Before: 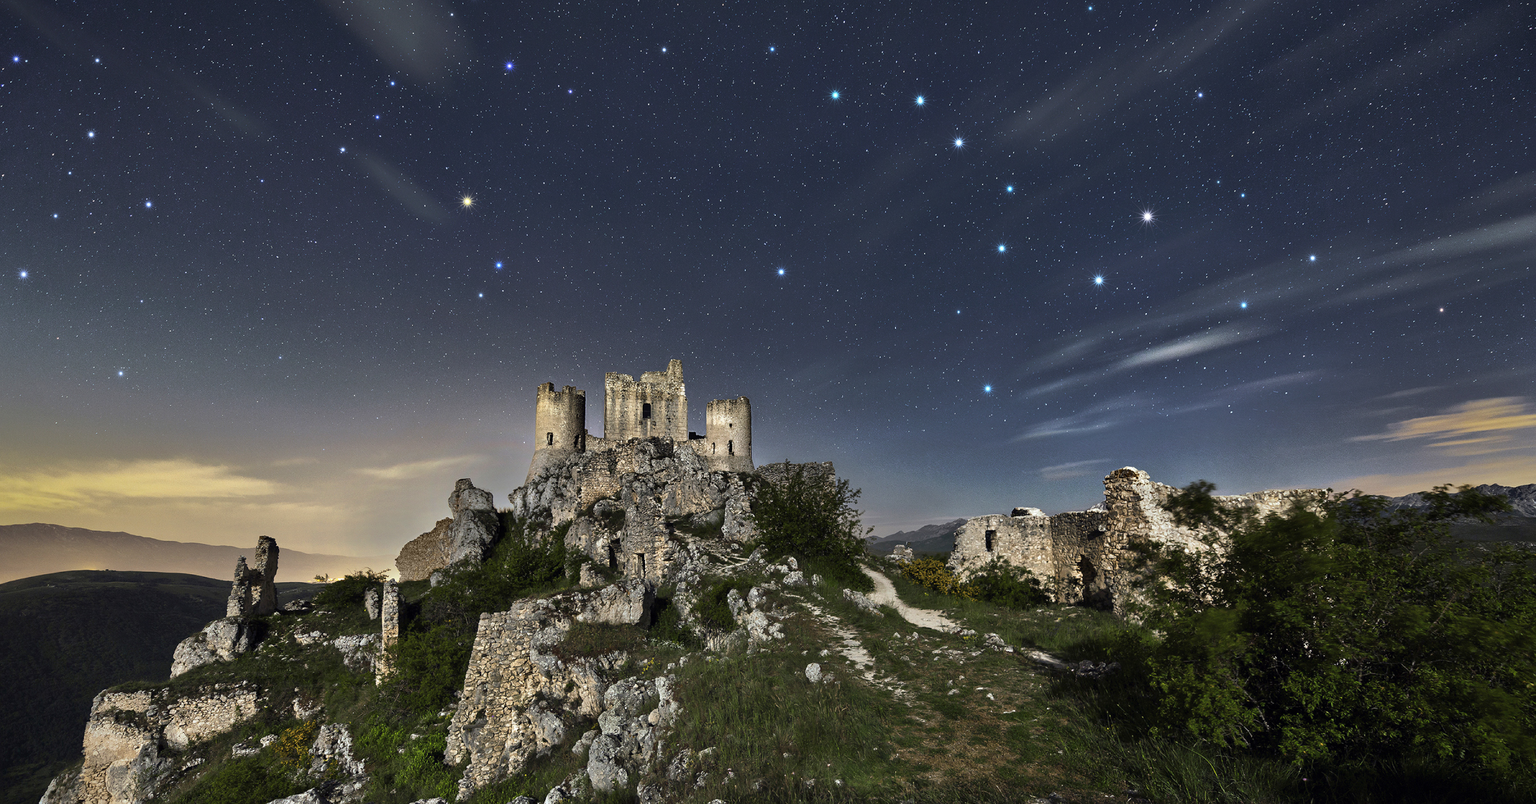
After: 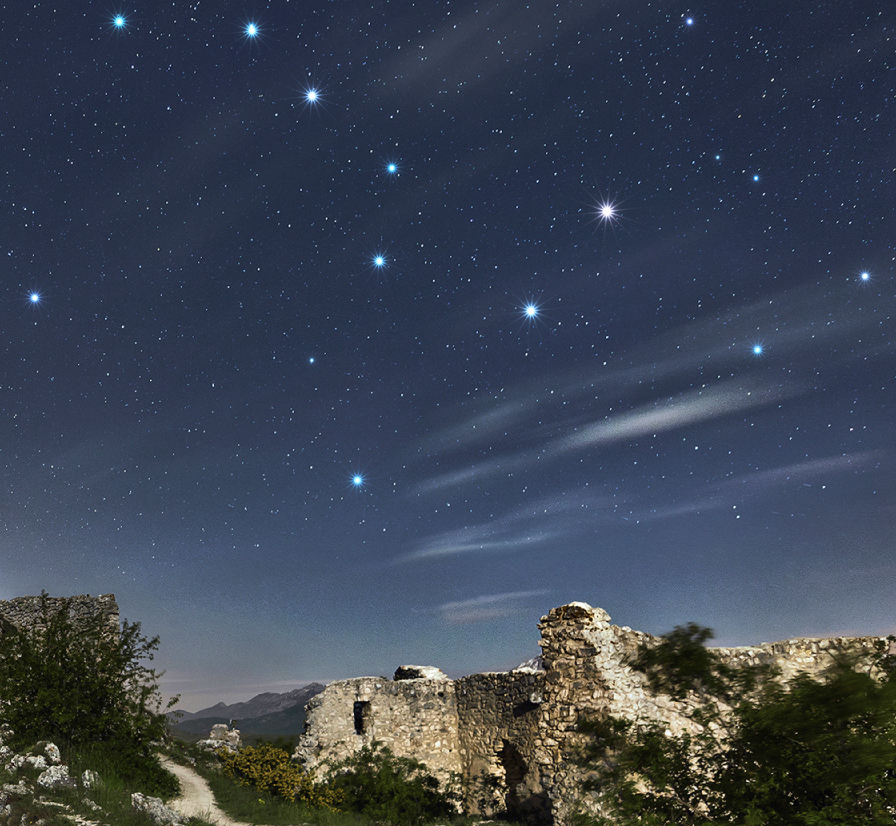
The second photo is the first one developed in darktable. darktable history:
crop and rotate: left 49.454%, top 10.133%, right 13.187%, bottom 24.038%
velvia: on, module defaults
